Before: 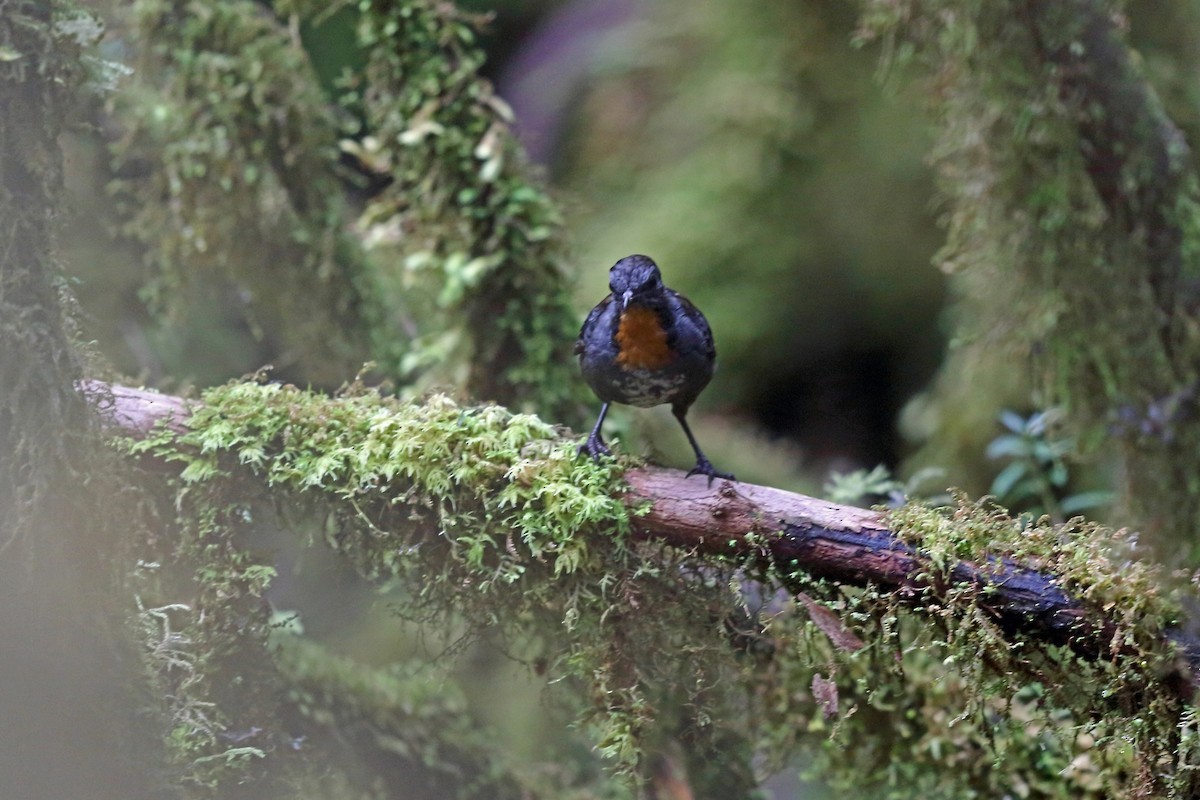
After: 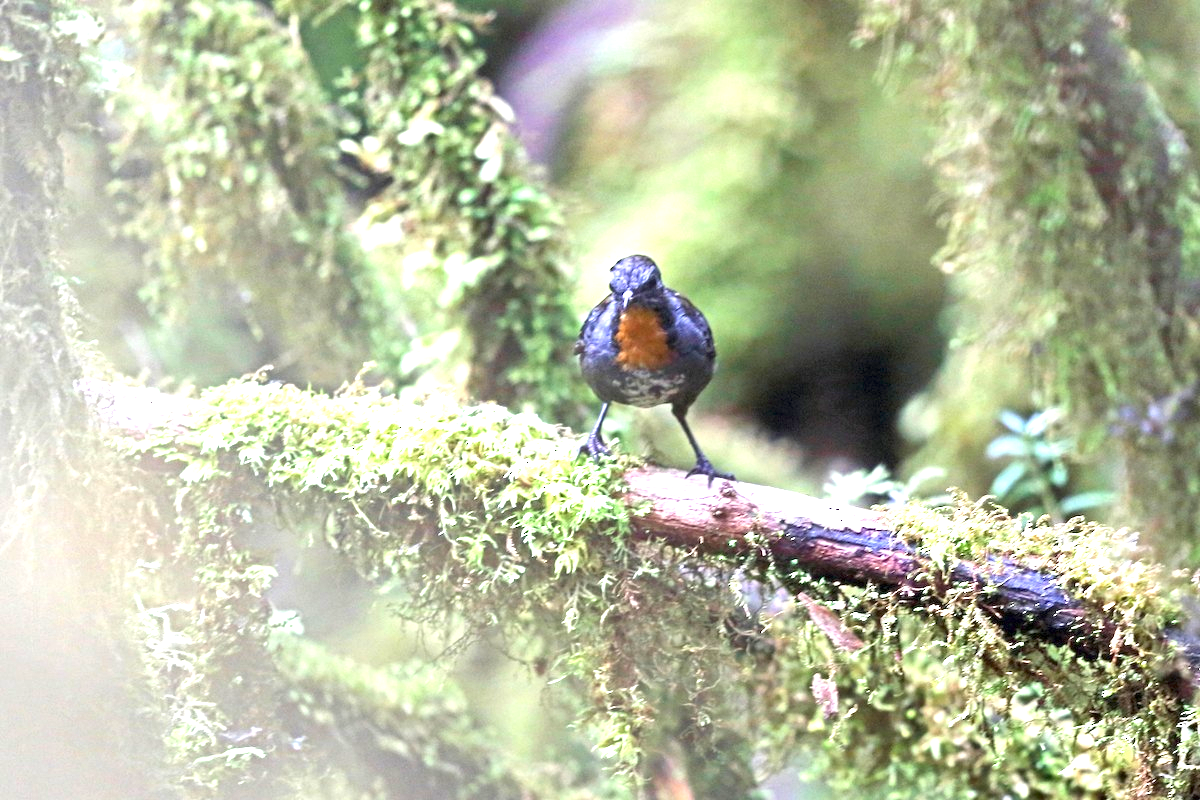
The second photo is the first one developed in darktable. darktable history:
exposure: exposure 2.014 EV, compensate exposure bias true, compensate highlight preservation false
